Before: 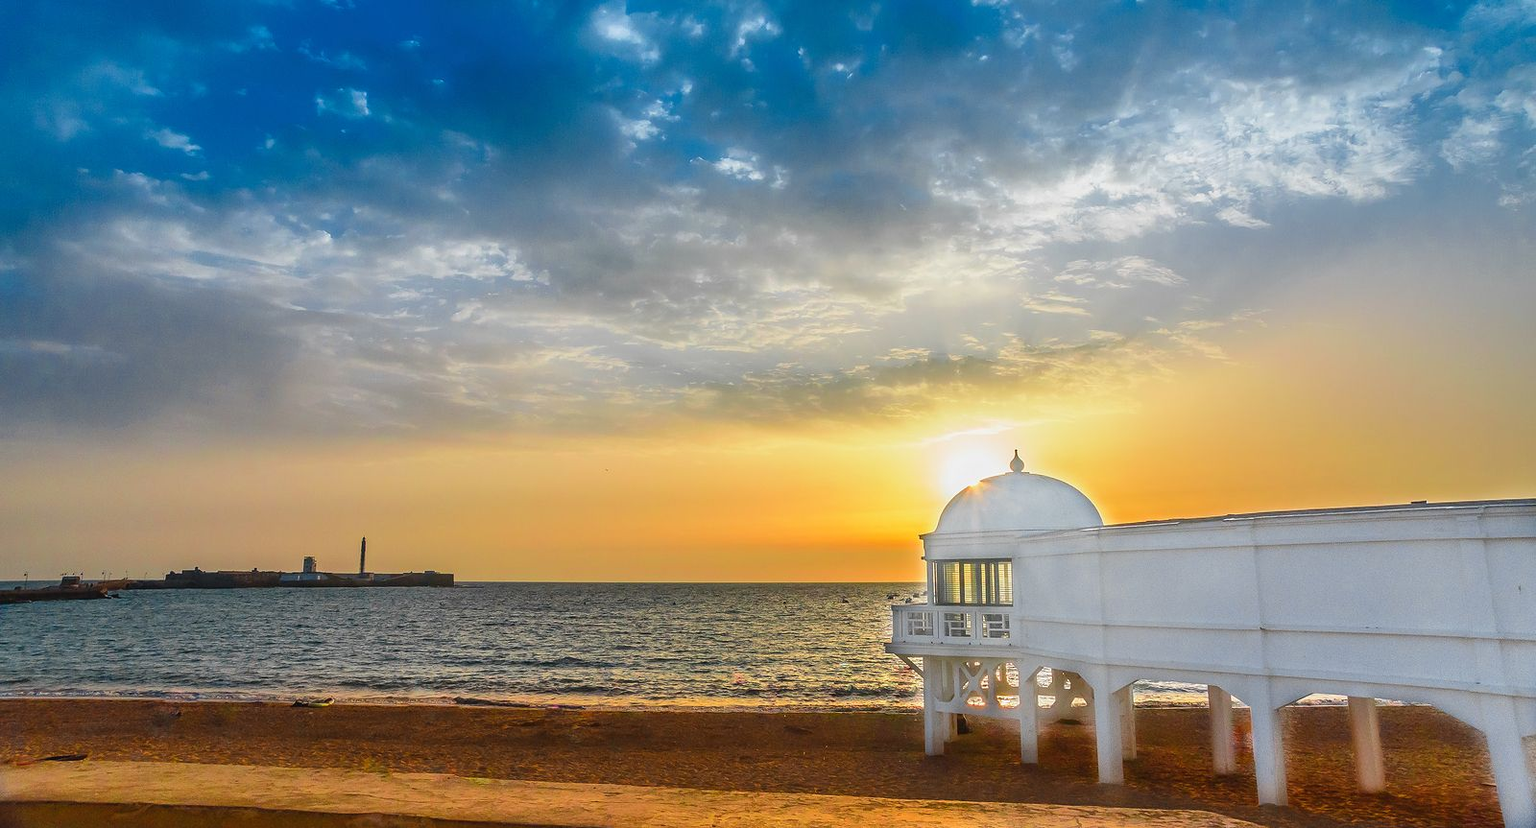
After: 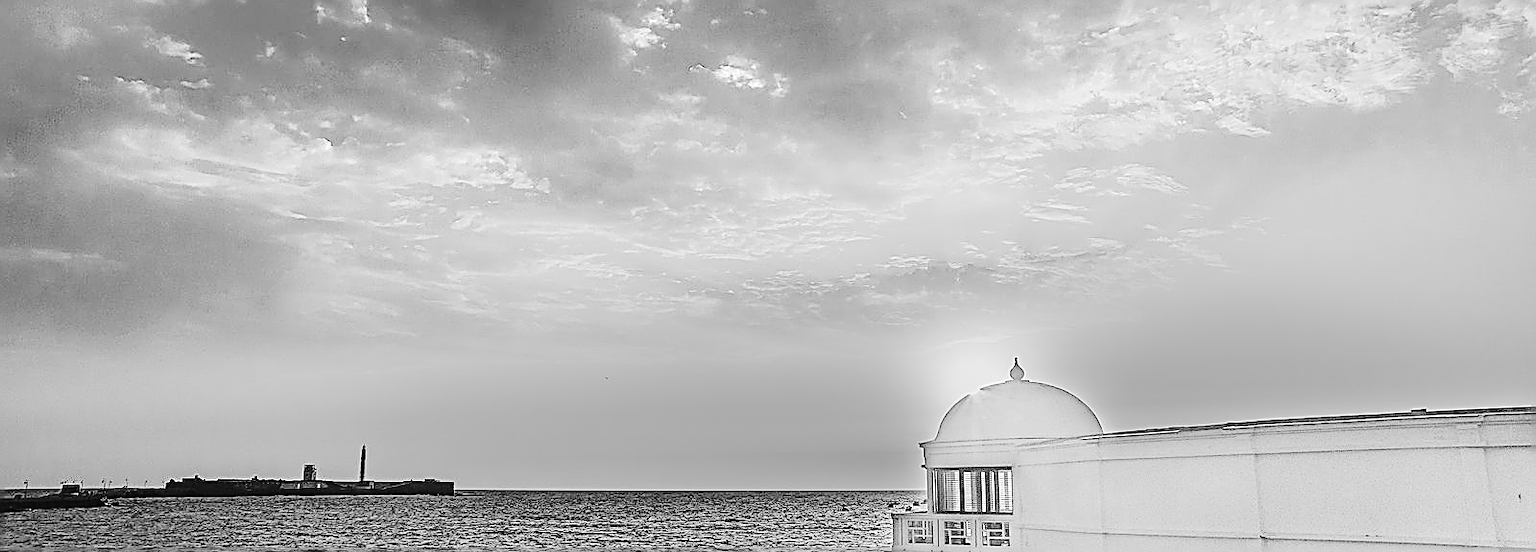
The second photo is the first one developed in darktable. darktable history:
monochrome: a 14.95, b -89.96
crop: top 11.166%, bottom 22.168%
tone equalizer: -8 EV 0.001 EV, -7 EV -0.002 EV, -6 EV 0.002 EV, -5 EV -0.03 EV, -4 EV -0.116 EV, -3 EV -0.169 EV, -2 EV 0.24 EV, -1 EV 0.702 EV, +0 EV 0.493 EV
white balance: red 0.931, blue 1.11
sharpen: amount 1.861
tone curve: curves: ch0 [(0.003, 0.023) (0.071, 0.052) (0.236, 0.197) (0.466, 0.557) (0.644, 0.748) (0.803, 0.88) (0.994, 0.968)]; ch1 [(0, 0) (0.262, 0.227) (0.417, 0.386) (0.469, 0.467) (0.502, 0.498) (0.528, 0.53) (0.573, 0.57) (0.605, 0.621) (0.644, 0.671) (0.686, 0.728) (0.994, 0.987)]; ch2 [(0, 0) (0.262, 0.188) (0.385, 0.353) (0.427, 0.424) (0.495, 0.493) (0.515, 0.534) (0.547, 0.556) (0.589, 0.613) (0.644, 0.748) (1, 1)], color space Lab, independent channels, preserve colors none
color correction: highlights a* 17.94, highlights b* 35.39, shadows a* 1.48, shadows b* 6.42, saturation 1.01
